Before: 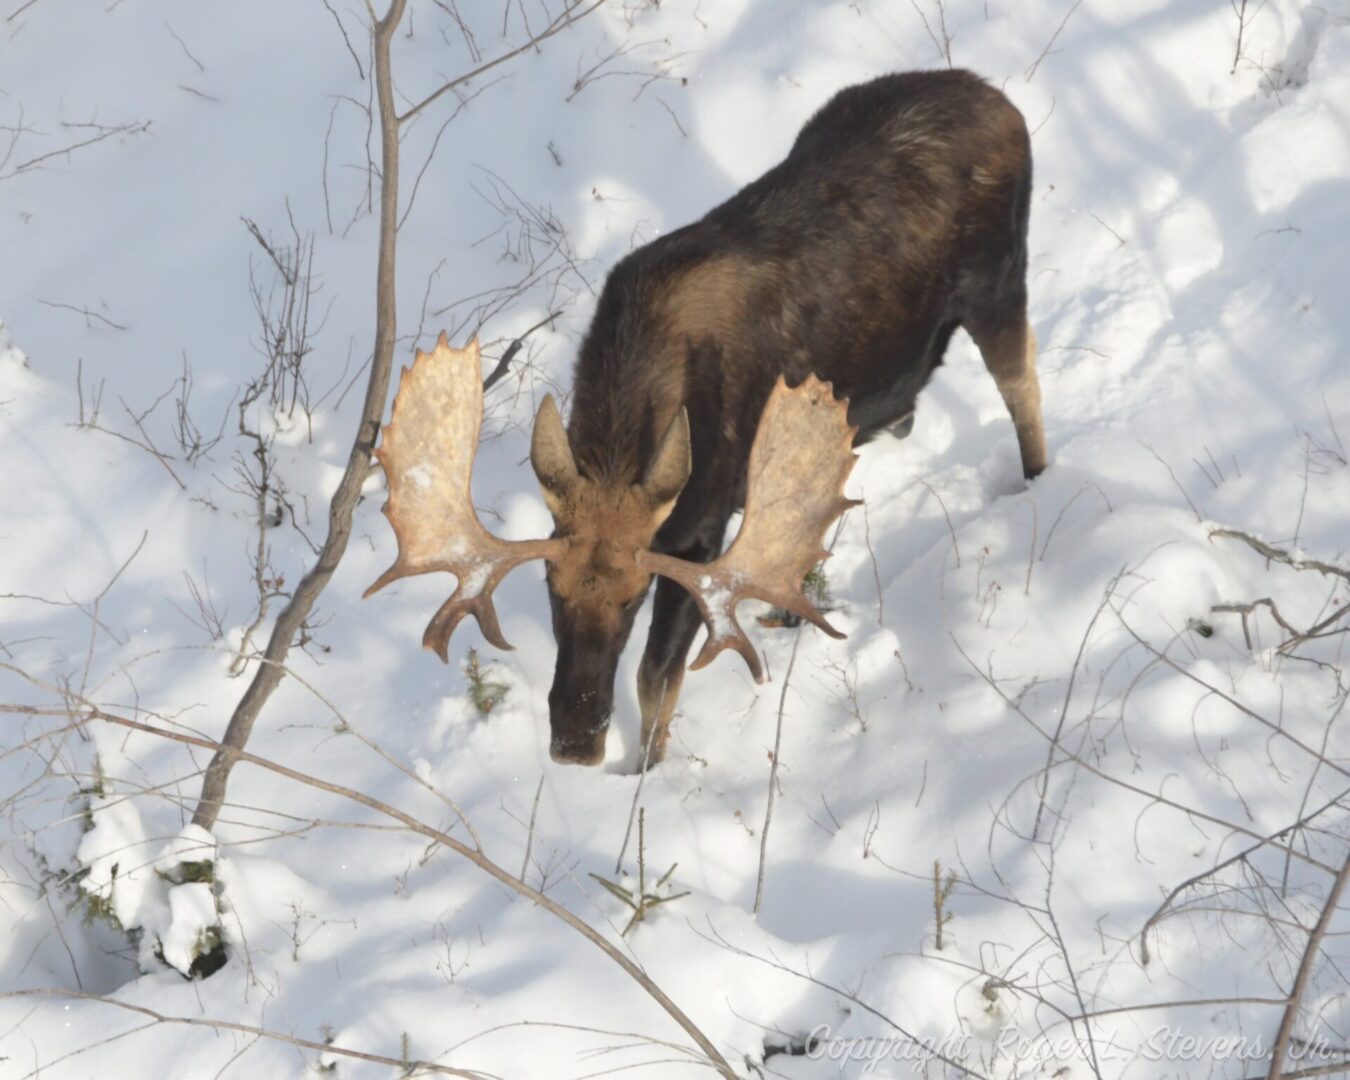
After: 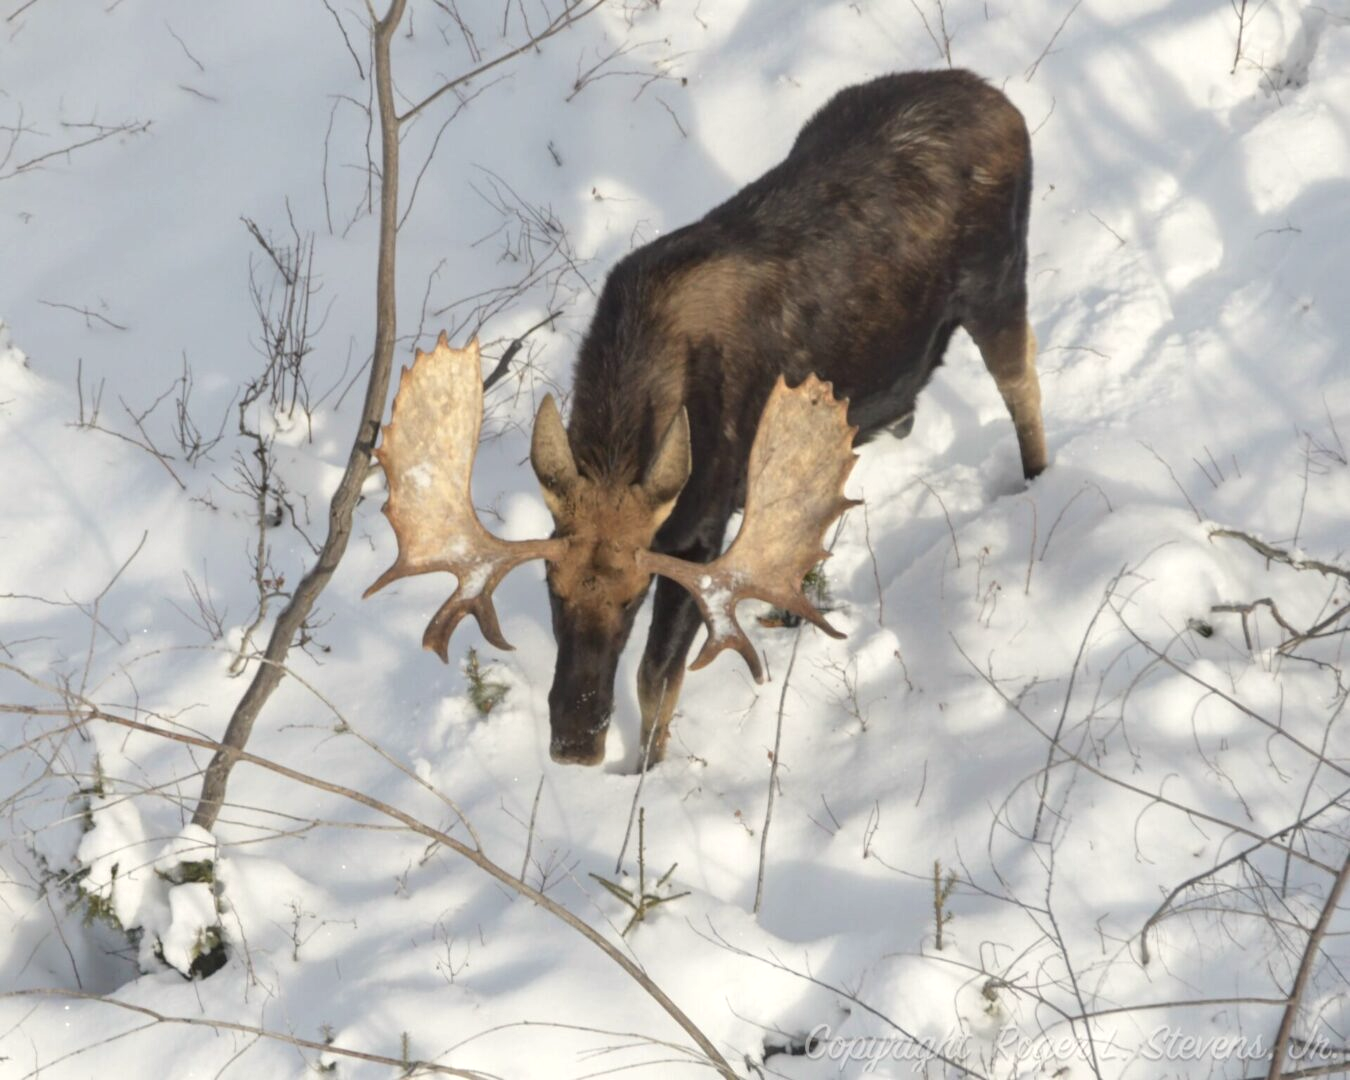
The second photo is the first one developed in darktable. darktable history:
color correction: highlights b* 3
local contrast: on, module defaults
